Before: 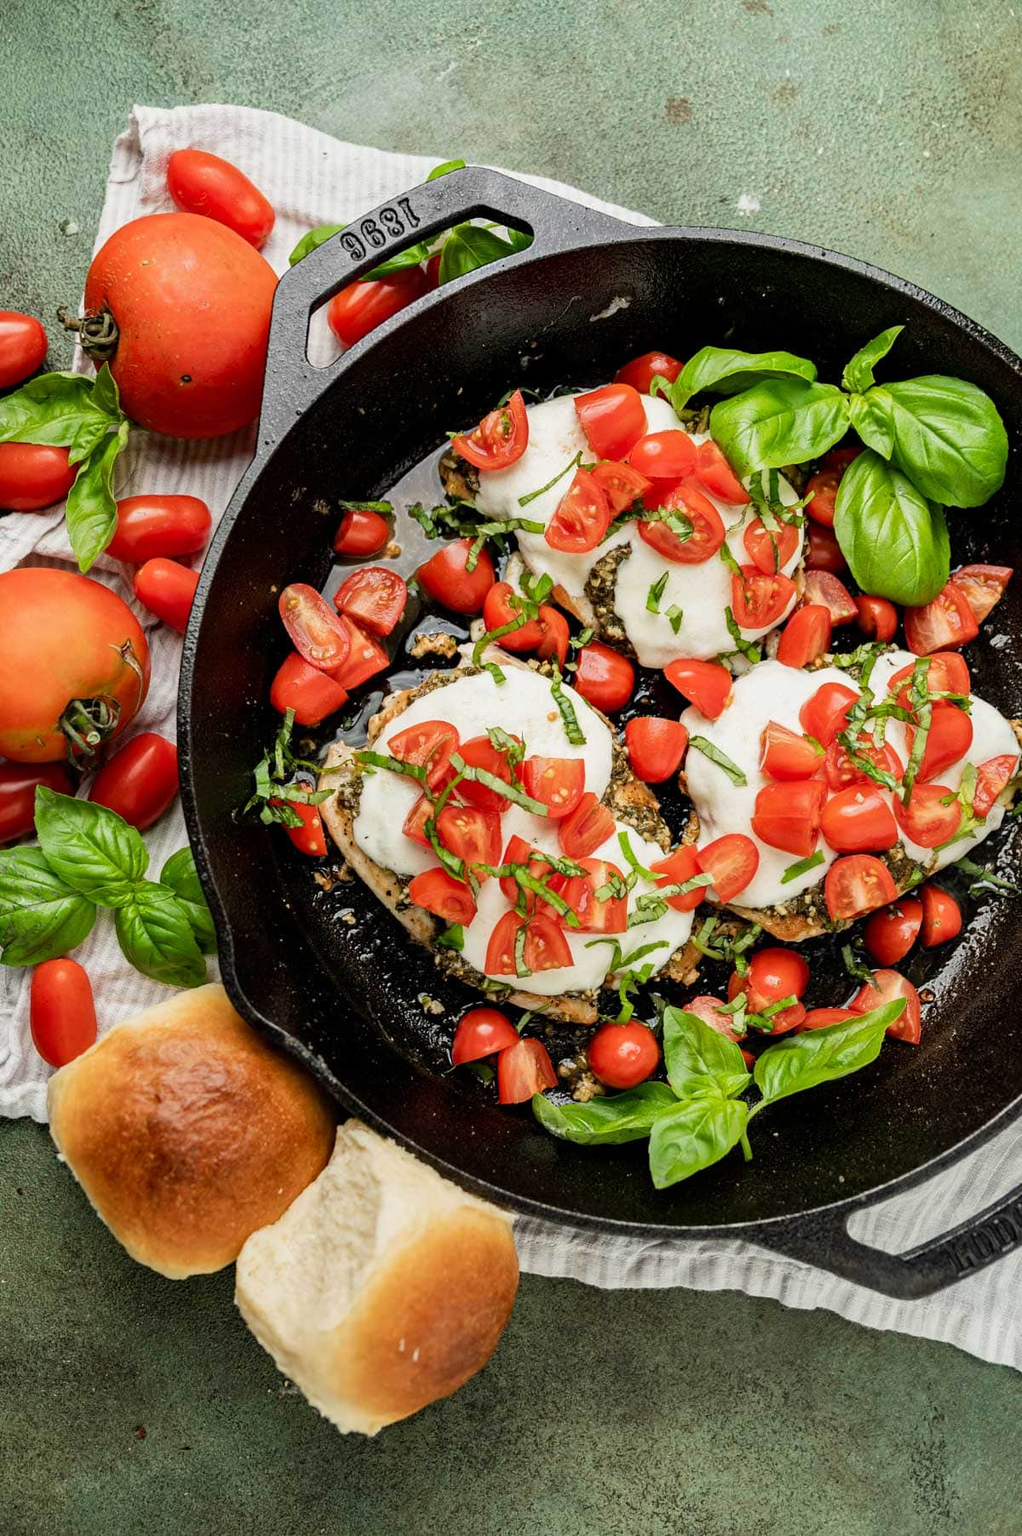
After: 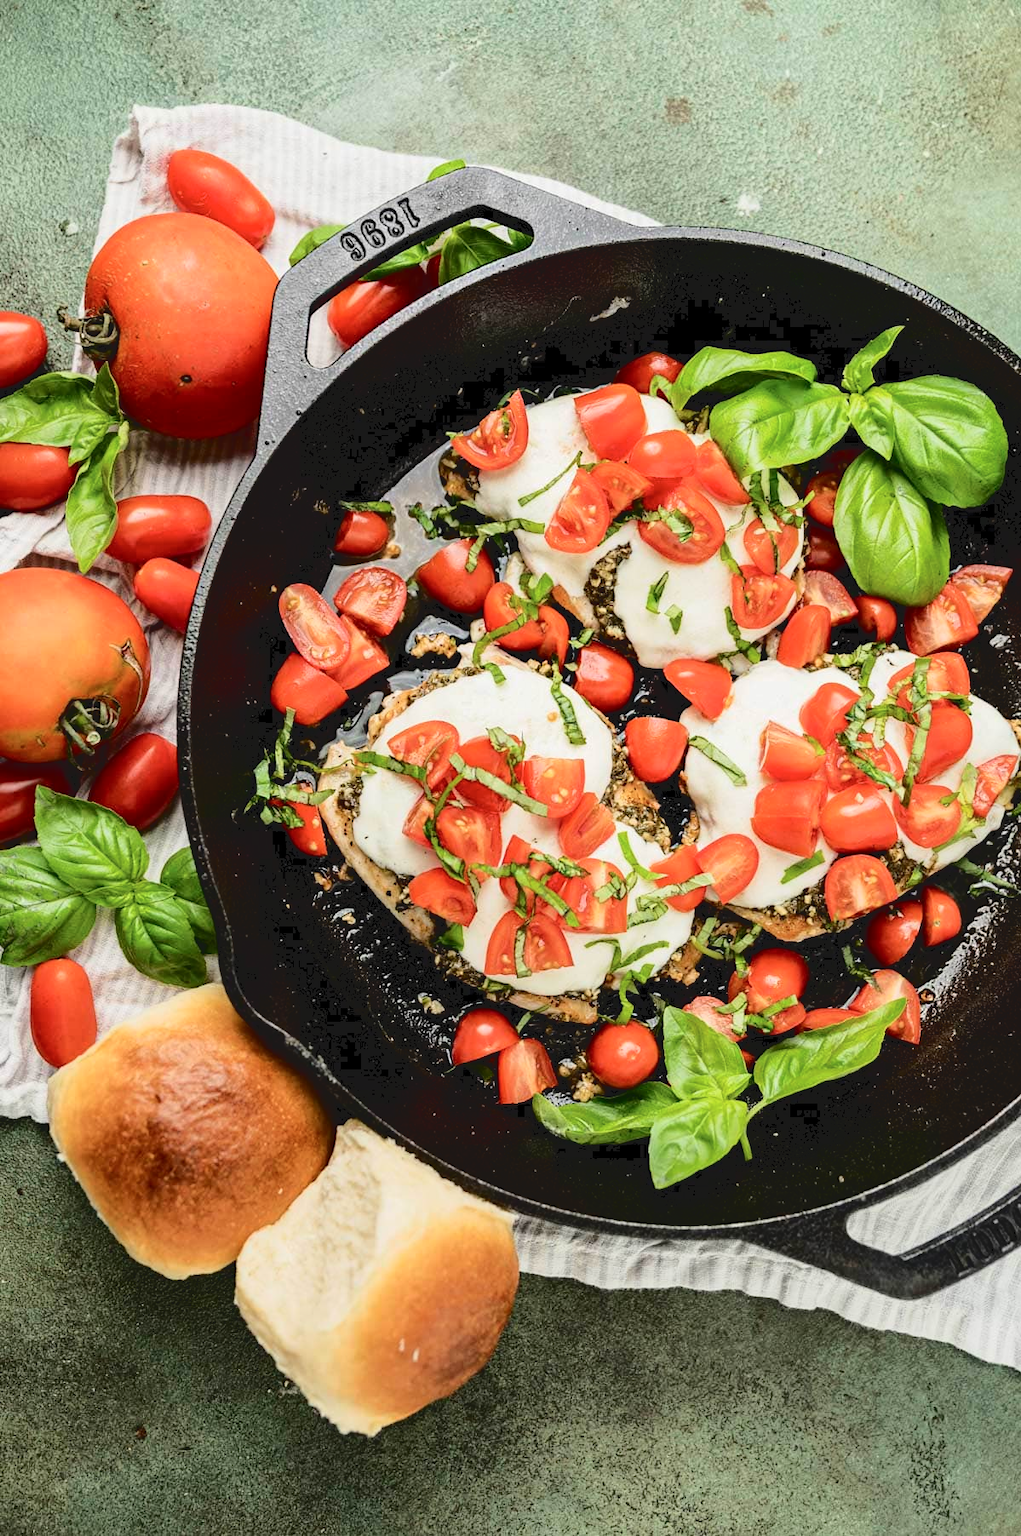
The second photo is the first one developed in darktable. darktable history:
tone curve: curves: ch0 [(0, 0) (0.003, 0.085) (0.011, 0.086) (0.025, 0.086) (0.044, 0.088) (0.069, 0.093) (0.1, 0.102) (0.136, 0.12) (0.177, 0.157) (0.224, 0.203) (0.277, 0.277) (0.335, 0.36) (0.399, 0.463) (0.468, 0.559) (0.543, 0.626) (0.623, 0.703) (0.709, 0.789) (0.801, 0.869) (0.898, 0.927) (1, 1)], color space Lab, independent channels, preserve colors none
